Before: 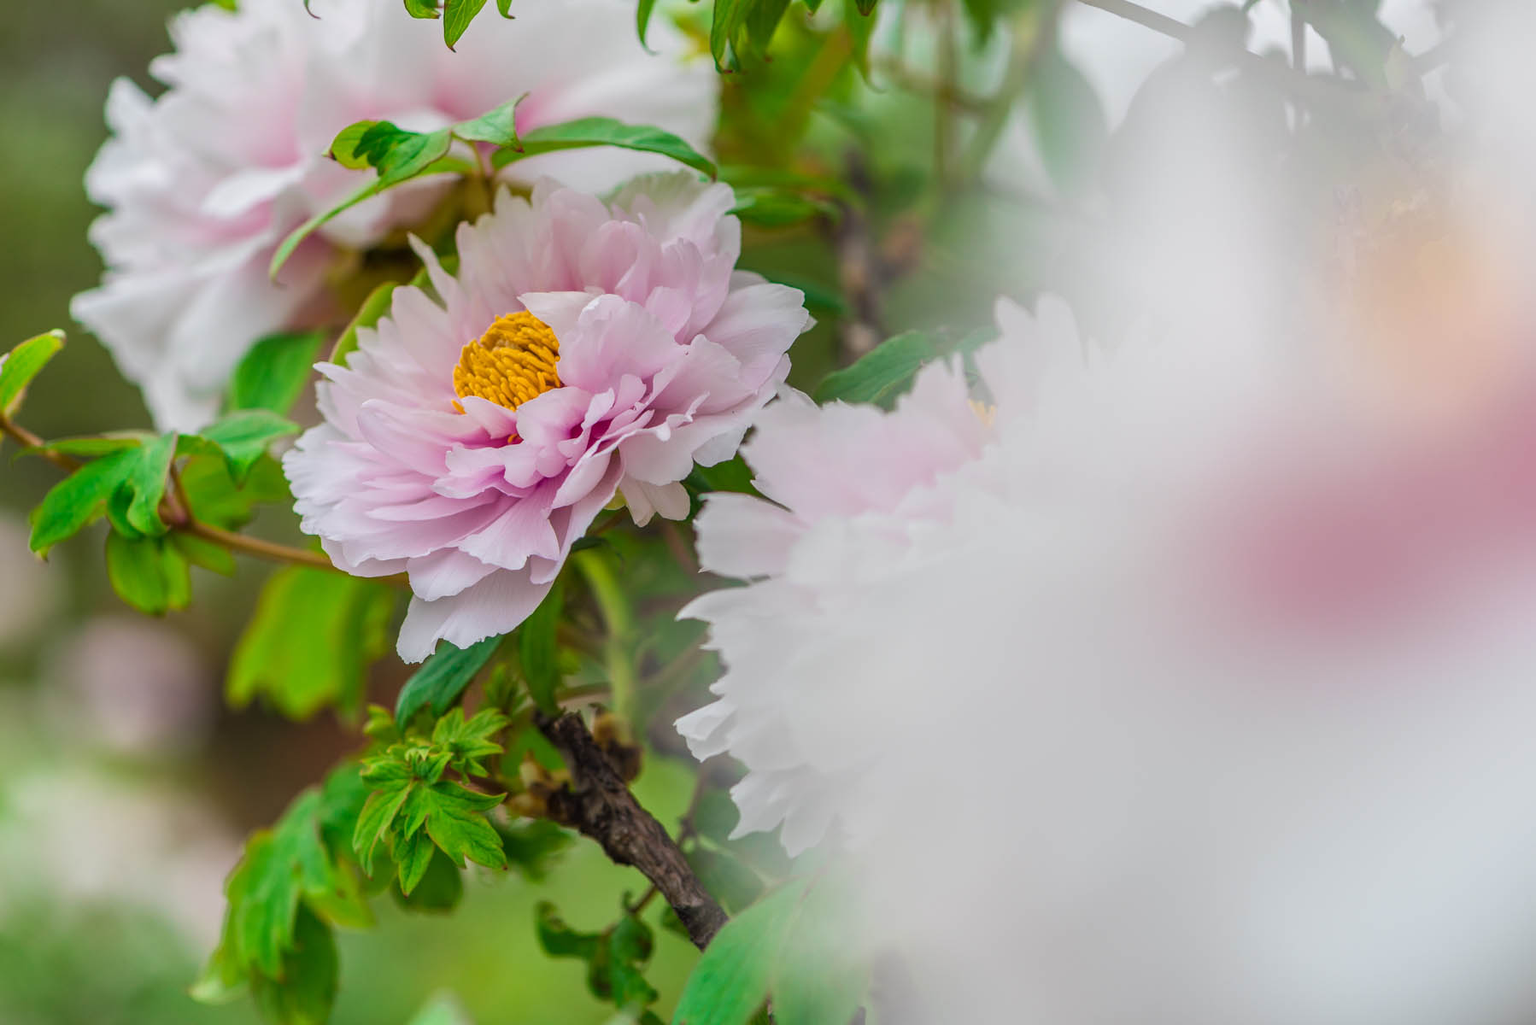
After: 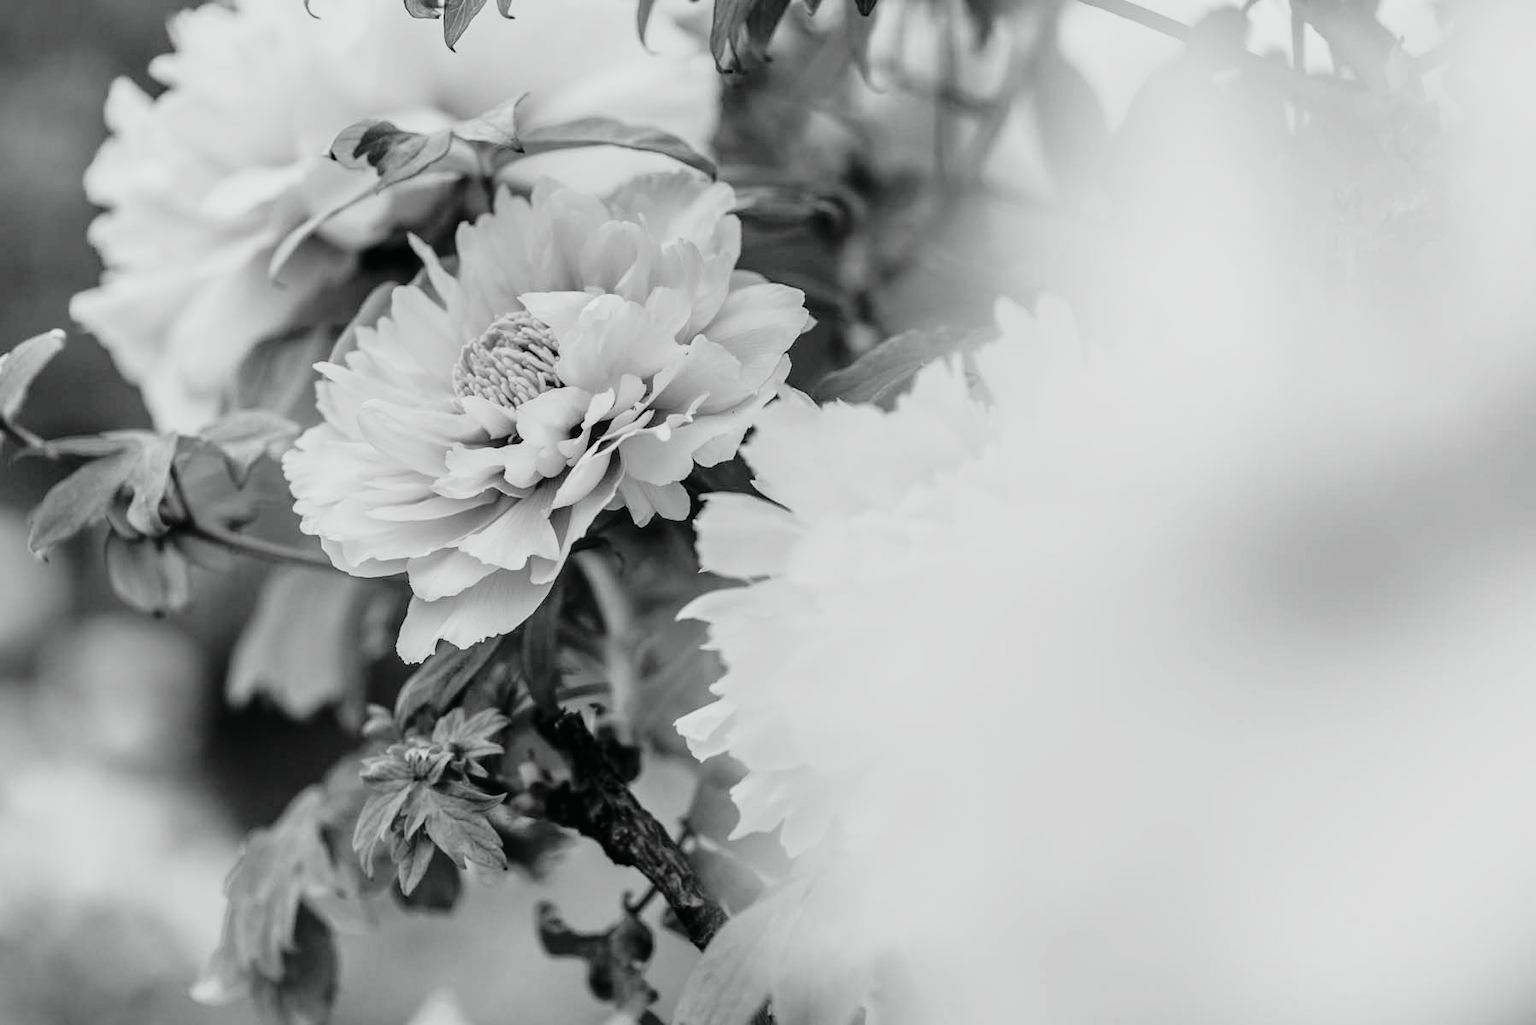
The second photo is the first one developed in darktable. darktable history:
filmic rgb: black relative exposure -5.03 EV, white relative exposure 3.5 EV, hardness 3.17, contrast 1.389, highlights saturation mix -49.54%, preserve chrominance no, color science v5 (2021), contrast in shadows safe, contrast in highlights safe
tone curve: curves: ch0 [(0, 0.009) (0.105, 0.08) (0.195, 0.18) (0.283, 0.316) (0.384, 0.434) (0.485, 0.531) (0.638, 0.69) (0.81, 0.872) (1, 0.977)]; ch1 [(0, 0) (0.161, 0.092) (0.35, 0.33) (0.379, 0.401) (0.456, 0.469) (0.502, 0.5) (0.525, 0.514) (0.586, 0.604) (0.642, 0.645) (0.858, 0.817) (1, 0.942)]; ch2 [(0, 0) (0.371, 0.362) (0.437, 0.437) (0.48, 0.49) (0.53, 0.515) (0.56, 0.571) (0.622, 0.606) (0.881, 0.795) (1, 0.929)], color space Lab, independent channels, preserve colors none
